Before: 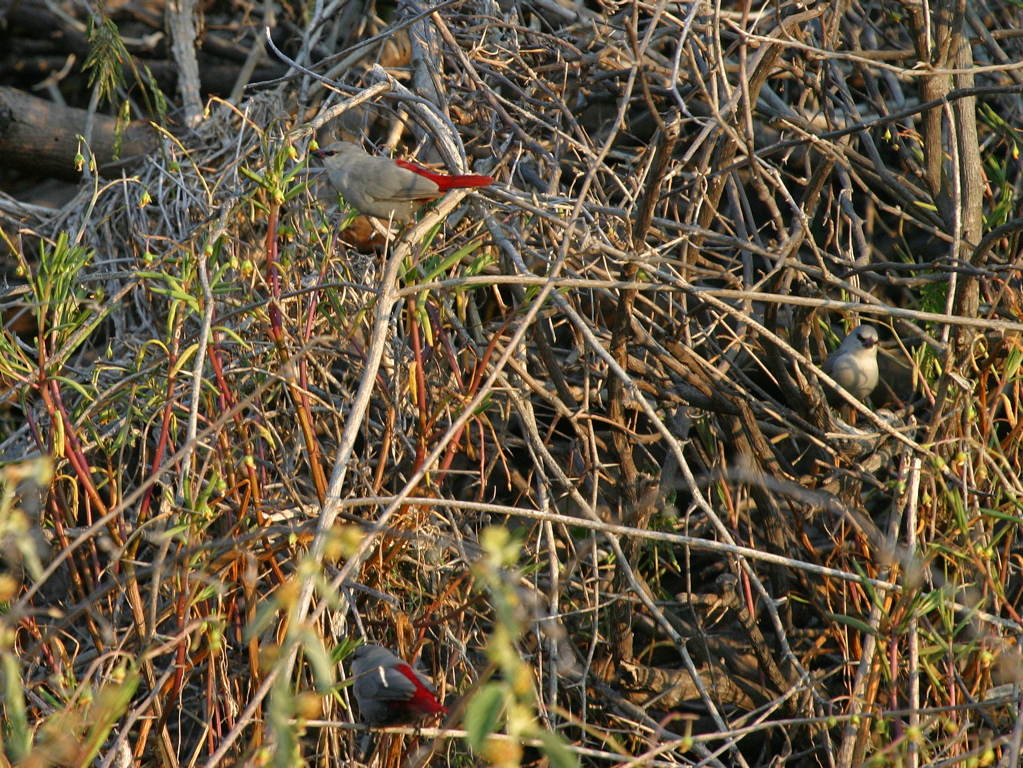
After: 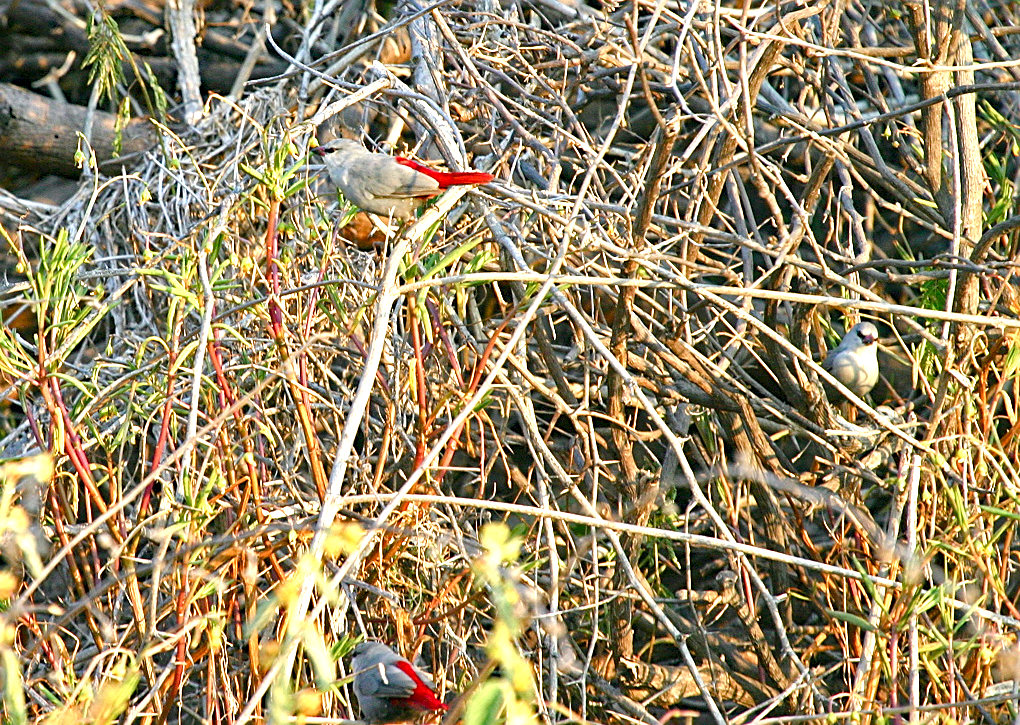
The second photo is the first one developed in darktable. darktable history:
local contrast: mode bilateral grid, contrast 30, coarseness 25, midtone range 0.2
color balance rgb: shadows lift › chroma 1%, shadows lift › hue 113°, highlights gain › chroma 0.2%, highlights gain › hue 333°, perceptual saturation grading › global saturation 20%, perceptual saturation grading › highlights -25%, perceptual saturation grading › shadows 25%, contrast -10%
crop: top 0.448%, right 0.264%, bottom 5.045%
sharpen: on, module defaults
exposure: black level correction 0, exposure 1.7 EV, compensate exposure bias true, compensate highlight preservation false
haze removal: compatibility mode true, adaptive false
